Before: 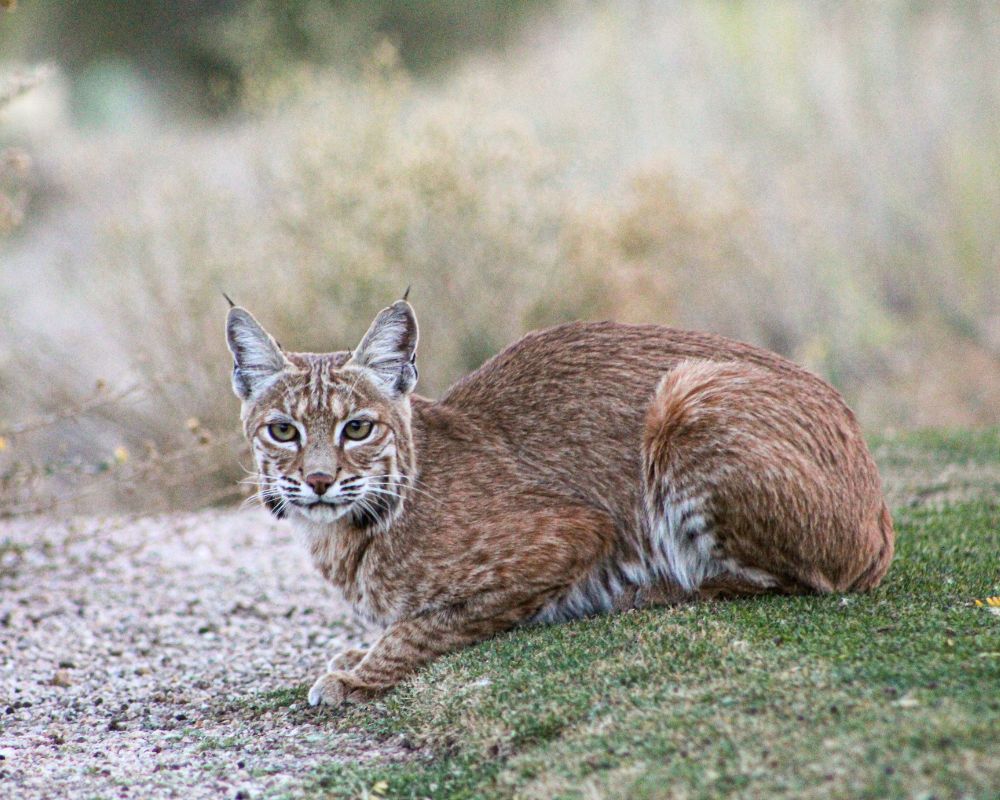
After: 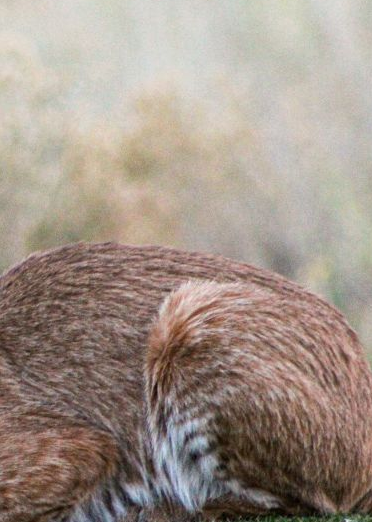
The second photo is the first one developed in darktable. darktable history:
crop and rotate: left 49.715%, top 10.119%, right 13.075%, bottom 24.577%
